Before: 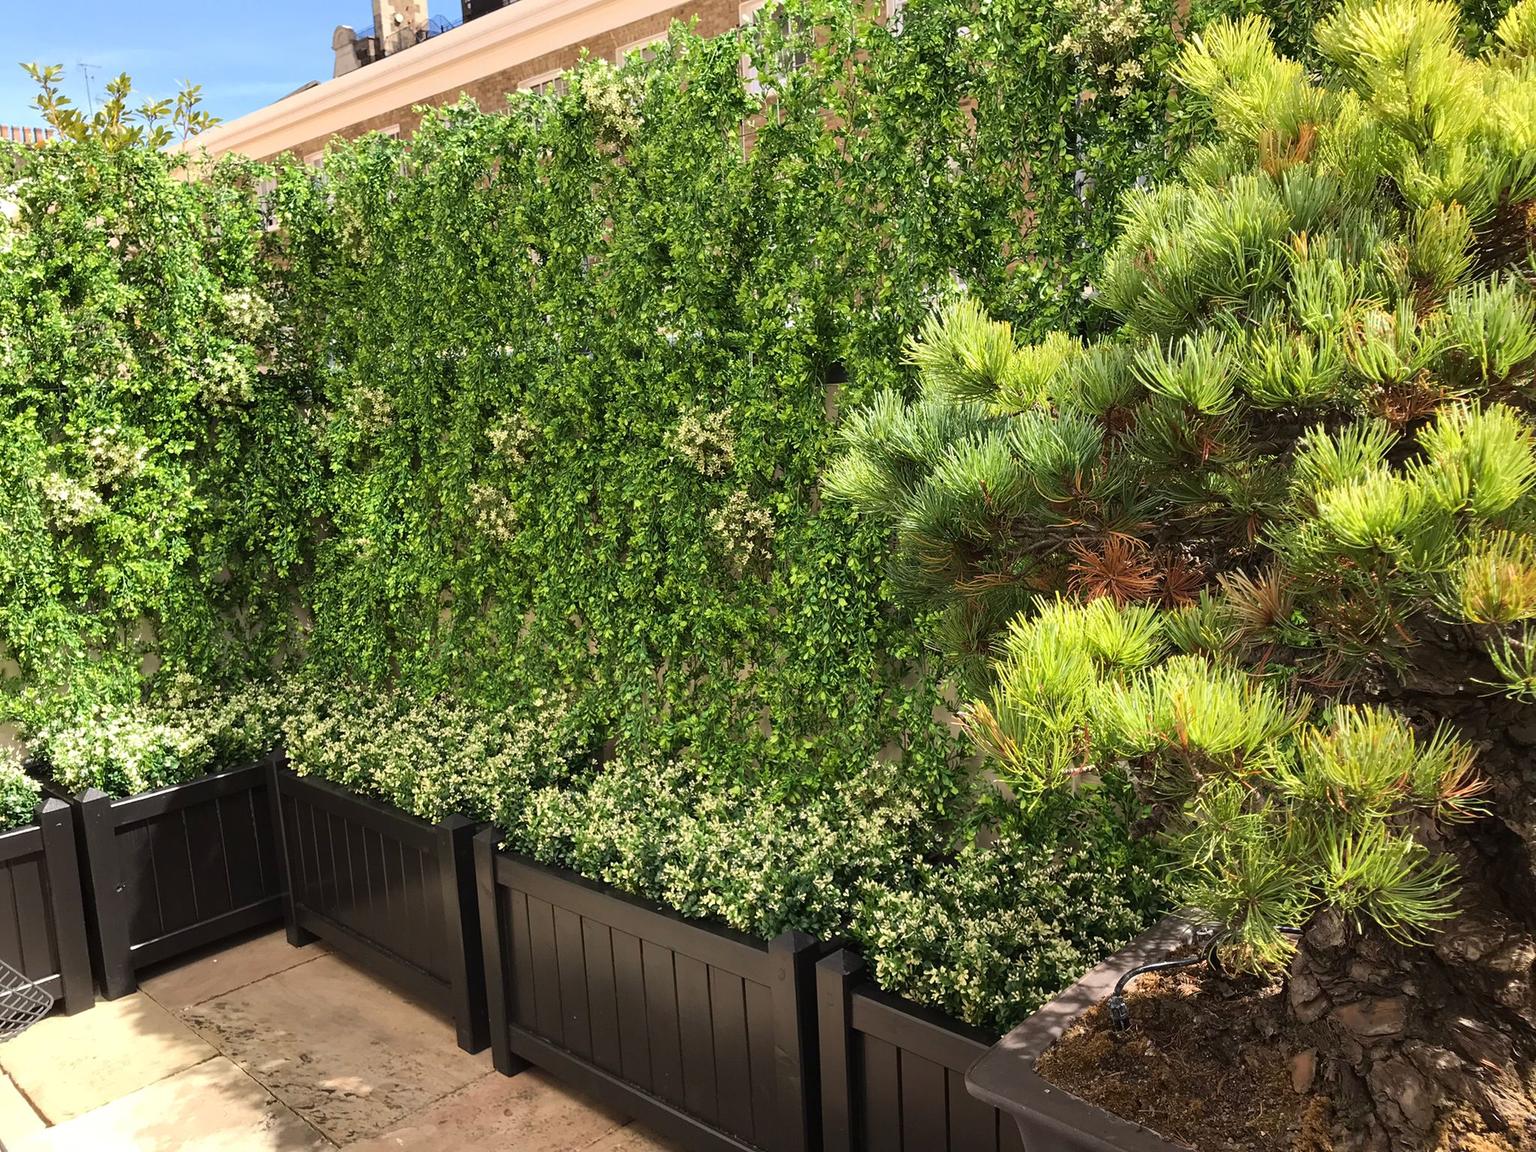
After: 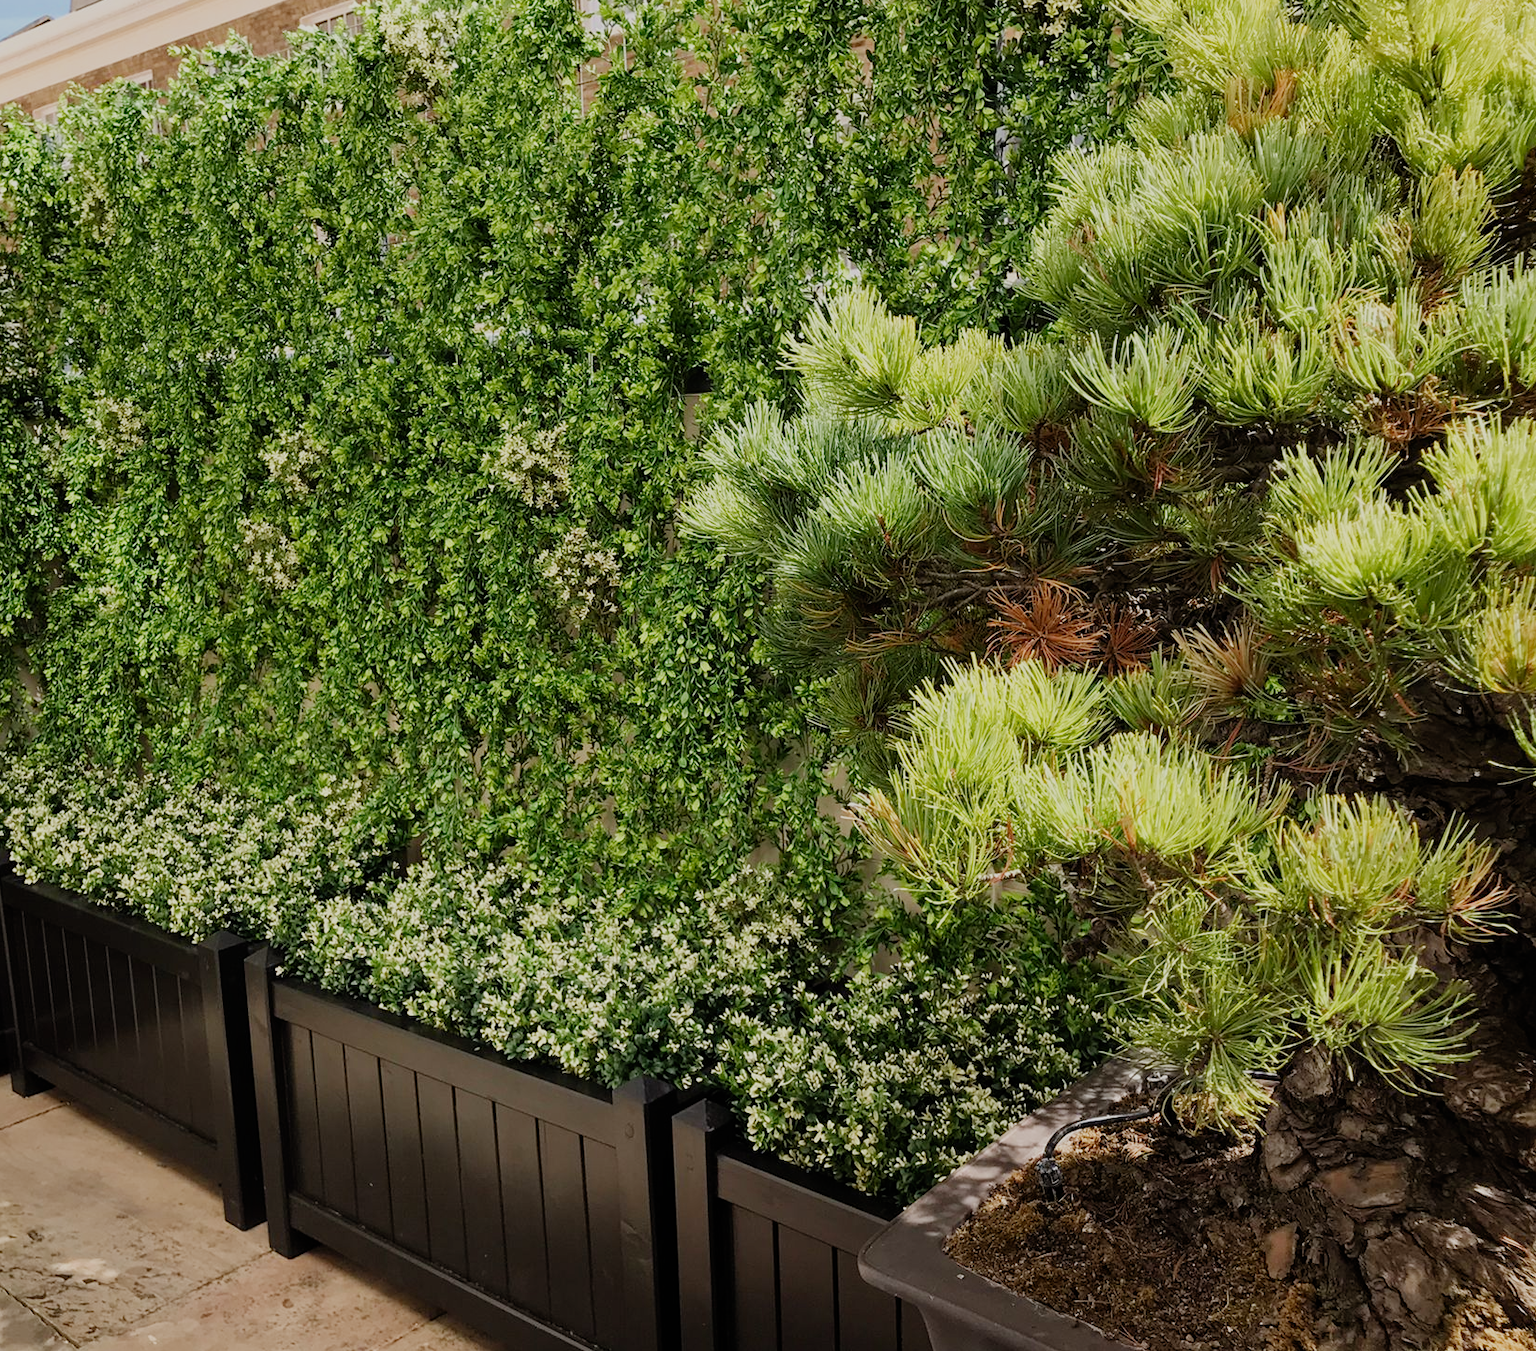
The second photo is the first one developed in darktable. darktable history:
crop and rotate: left 18.082%, top 5.952%, right 1.766%
filmic rgb: black relative exposure -7.65 EV, white relative exposure 4.56 EV, hardness 3.61, add noise in highlights 0.001, preserve chrominance no, color science v3 (2019), use custom middle-gray values true, contrast in highlights soft
